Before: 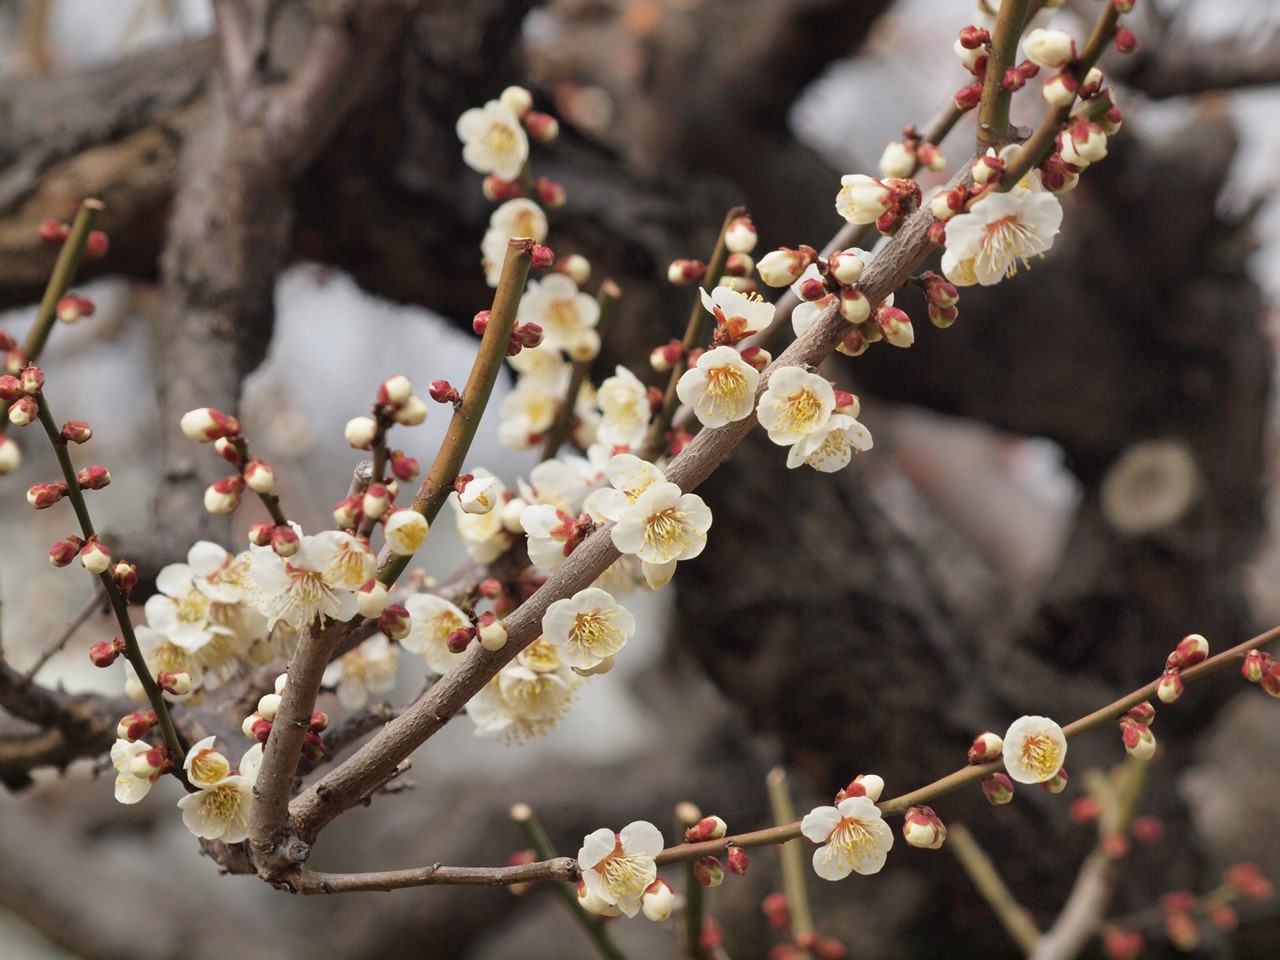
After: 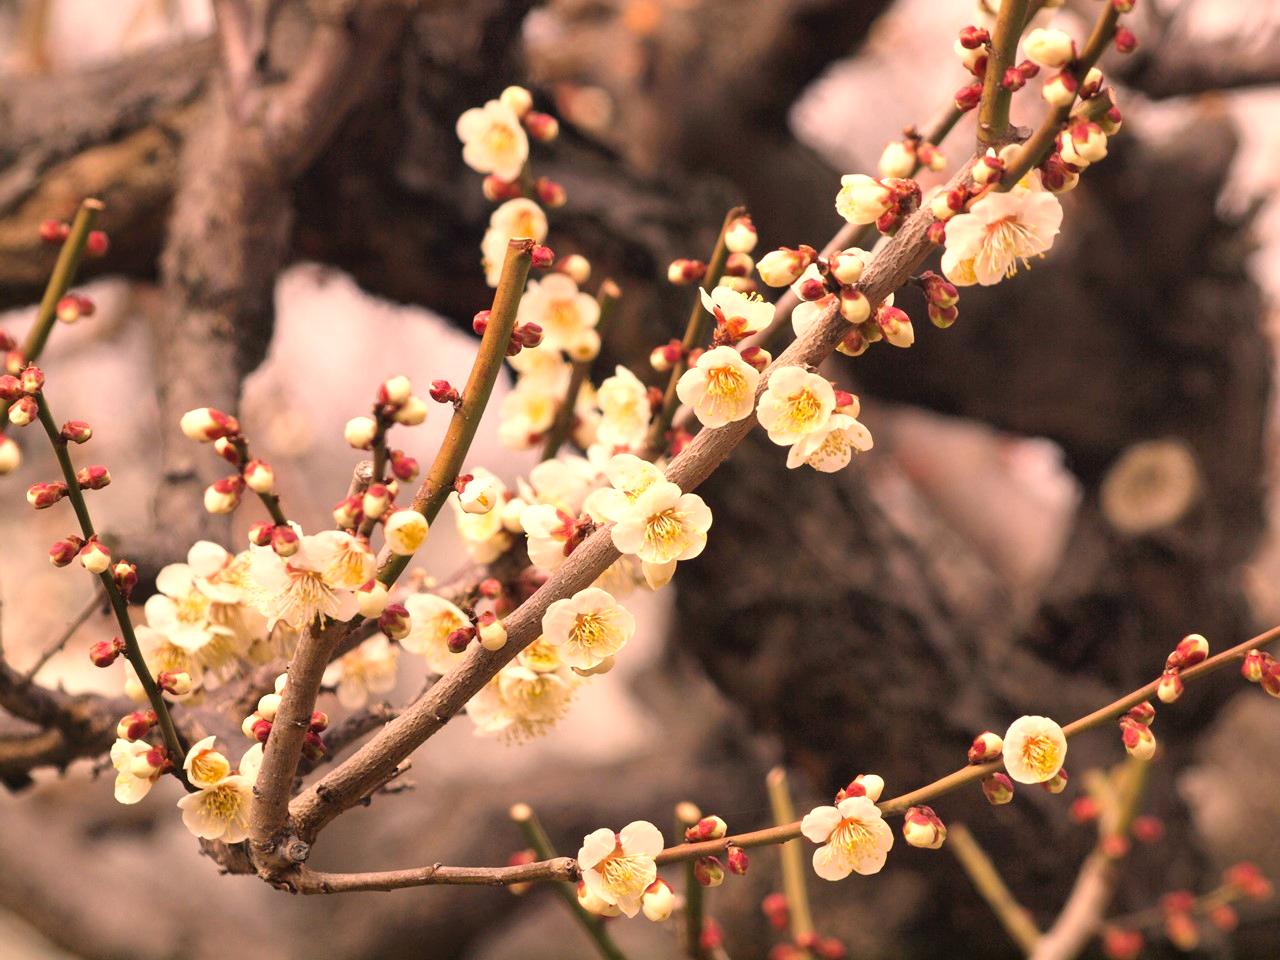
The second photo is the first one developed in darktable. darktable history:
color correction: highlights a* 22.05, highlights b* 22.44
exposure: exposure 0.635 EV, compensate highlight preservation false
